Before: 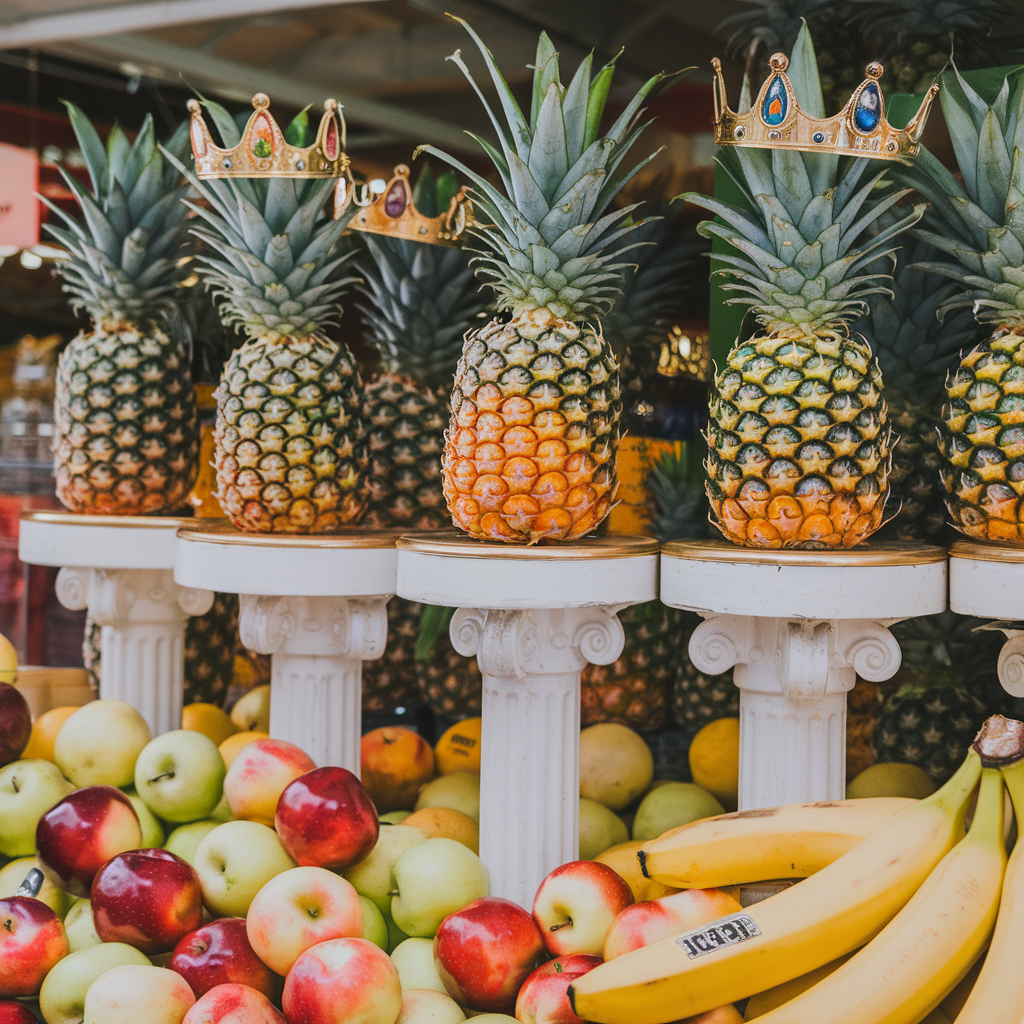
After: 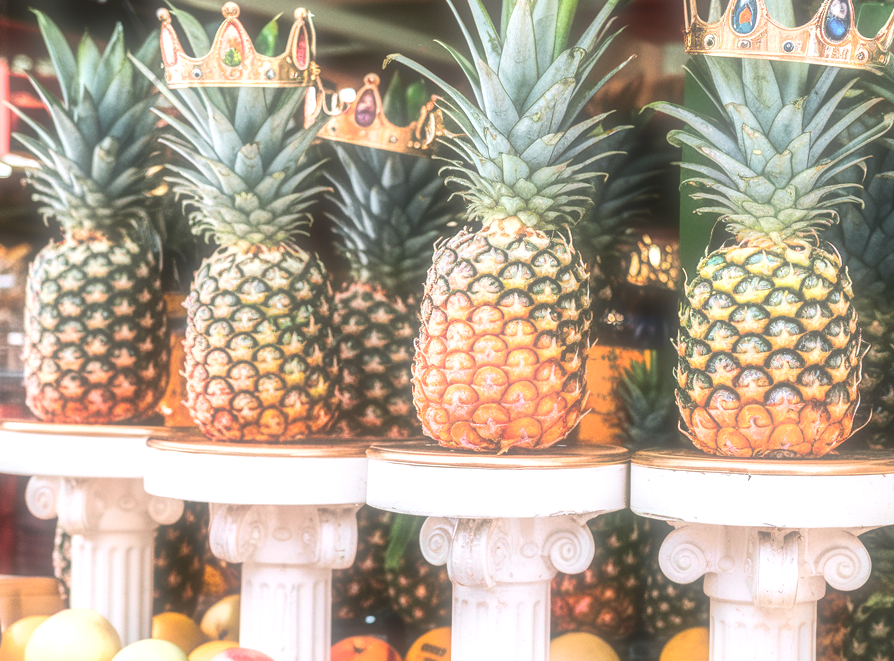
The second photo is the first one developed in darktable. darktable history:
exposure: black level correction 0, exposure 1.1 EV, compensate highlight preservation false
soften: size 60.24%, saturation 65.46%, brightness 0.506 EV, mix 25.7%
shadows and highlights: shadows 49, highlights -41, soften with gaussian
tone curve: curves: ch0 [(0.003, 0) (0.066, 0.023) (0.149, 0.094) (0.264, 0.238) (0.395, 0.421) (0.517, 0.56) (0.688, 0.743) (0.813, 0.846) (1, 1)]; ch1 [(0, 0) (0.164, 0.115) (0.337, 0.332) (0.39, 0.398) (0.464, 0.461) (0.501, 0.5) (0.521, 0.535) (0.571, 0.588) (0.652, 0.681) (0.733, 0.749) (0.811, 0.796) (1, 1)]; ch2 [(0, 0) (0.337, 0.382) (0.464, 0.476) (0.501, 0.502) (0.527, 0.54) (0.556, 0.567) (0.6, 0.59) (0.687, 0.675) (1, 1)], color space Lab, independent channels, preserve colors none
local contrast: on, module defaults
crop: left 3.015%, top 8.969%, right 9.647%, bottom 26.457%
